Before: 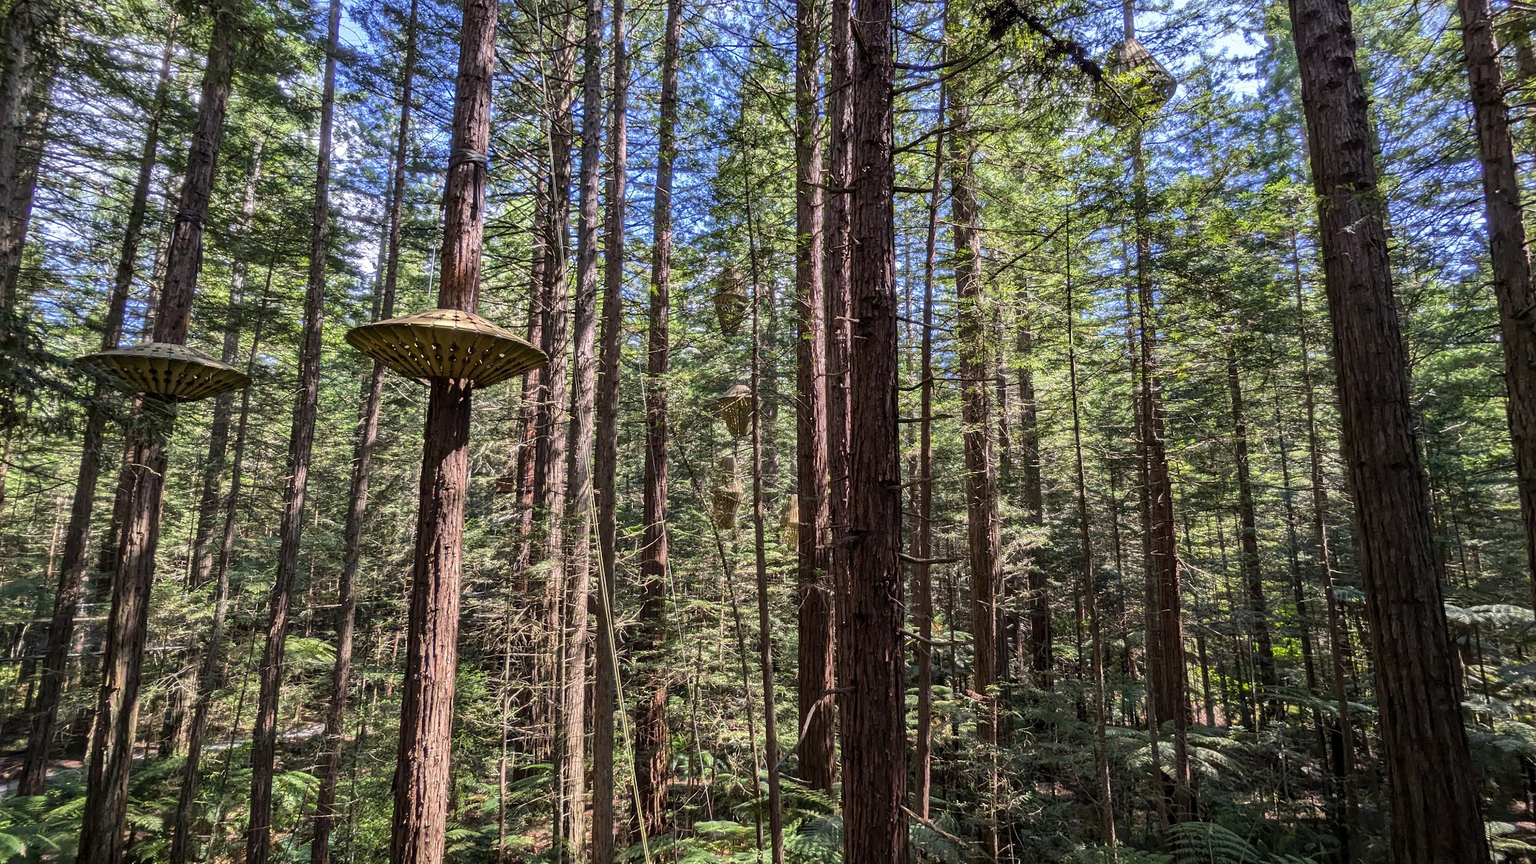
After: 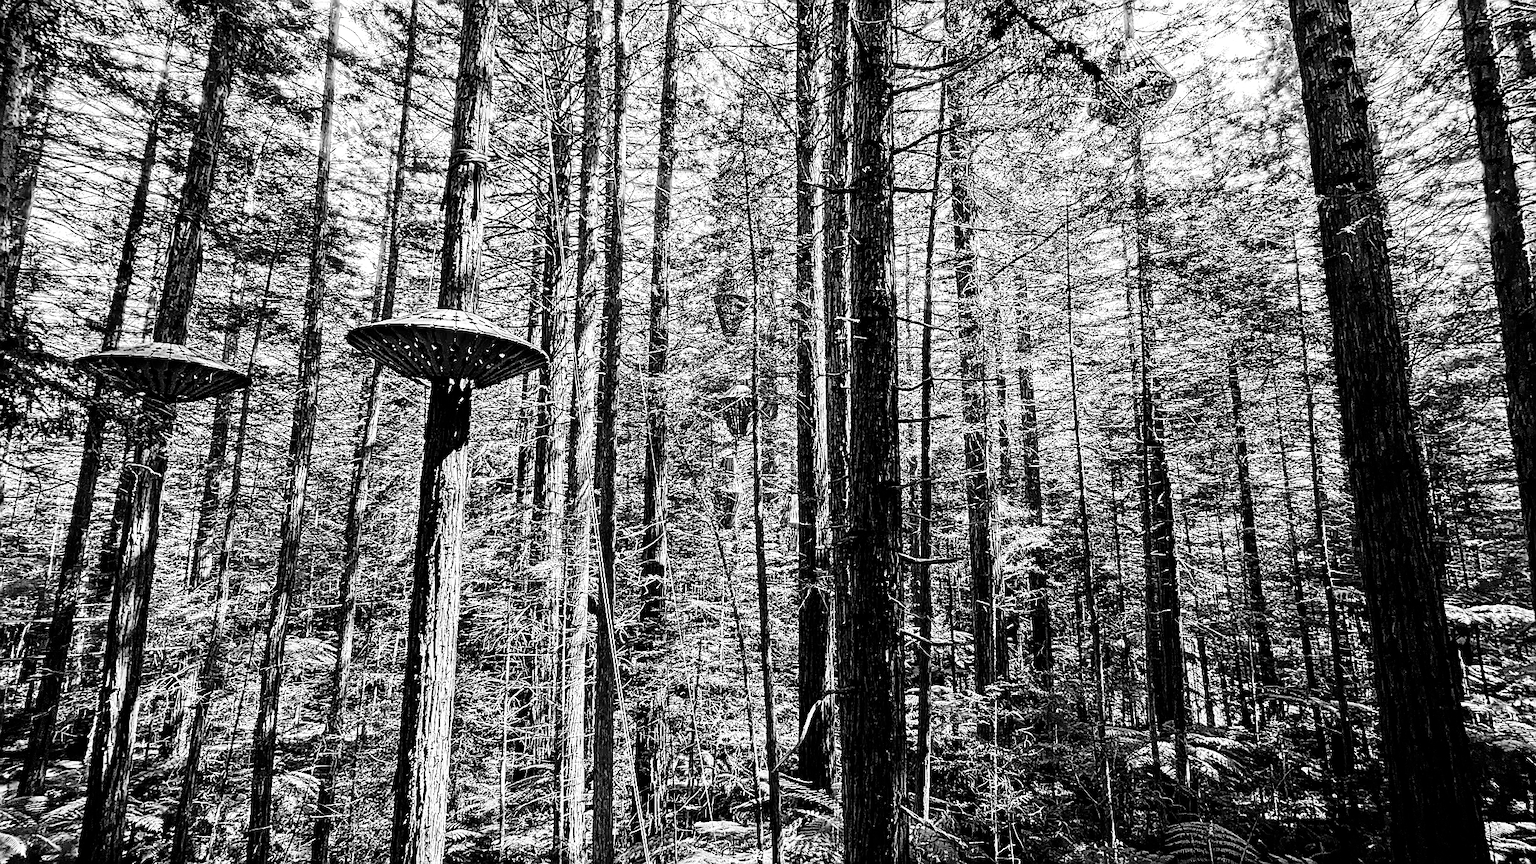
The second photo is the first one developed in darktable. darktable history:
filmic rgb: black relative exposure -9.13 EV, white relative exposure 2.3 EV, threshold 6 EV, hardness 7.49, enable highlight reconstruction true
color calibration: output gray [0.23, 0.37, 0.4, 0], illuminant custom, x 0.262, y 0.52, temperature 7041.6 K
sharpen: radius 1.362, amount 1.26, threshold 0.749
tone curve: curves: ch0 [(0, 0) (0.004, 0) (0.133, 0.071) (0.325, 0.456) (0.832, 0.957) (1, 1)], preserve colors none
